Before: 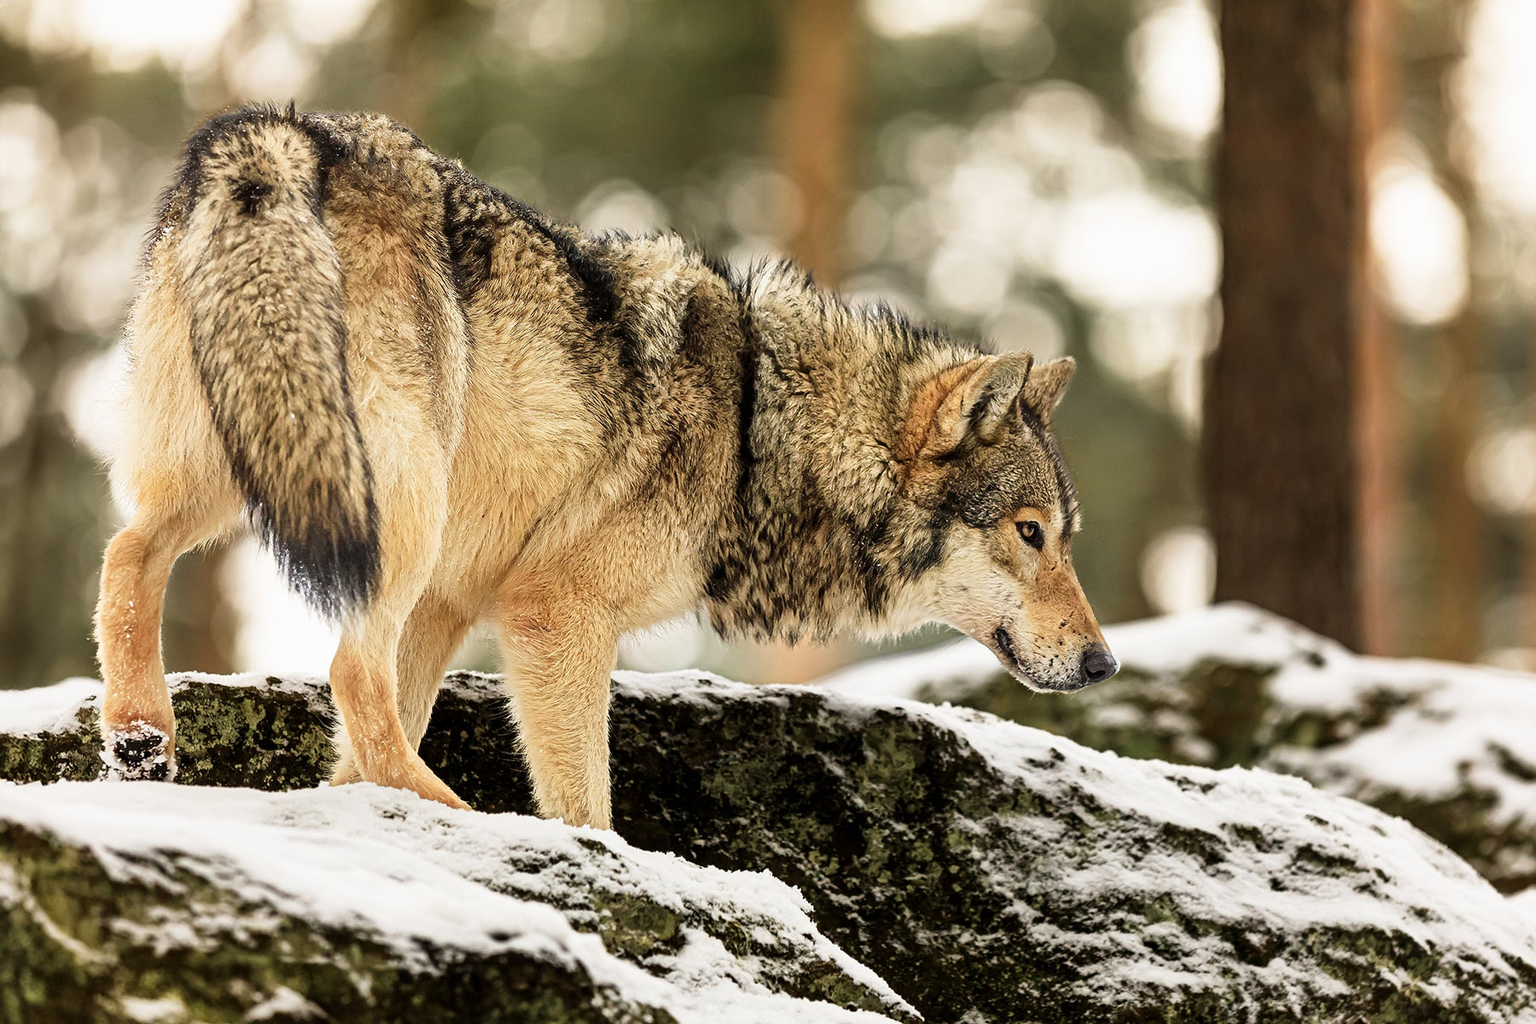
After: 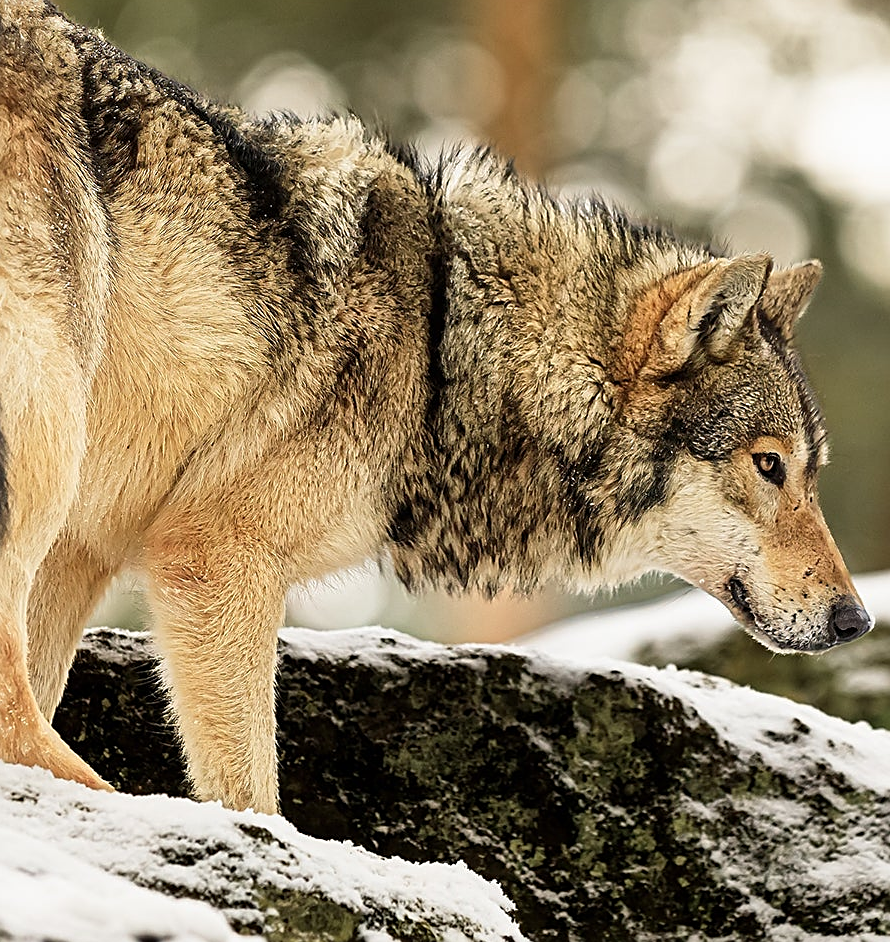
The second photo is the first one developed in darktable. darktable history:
crop and rotate: angle 0.02°, left 24.353%, top 13.219%, right 26.156%, bottom 8.224%
exposure: compensate highlight preservation false
sharpen: on, module defaults
